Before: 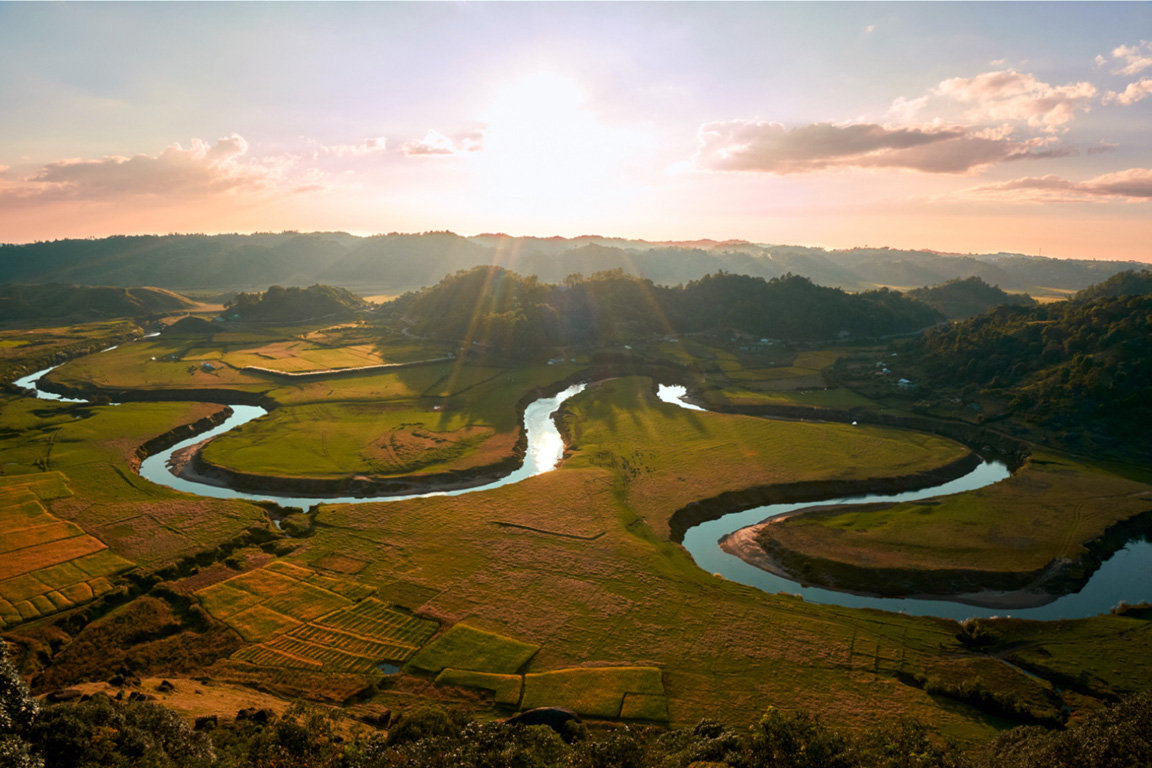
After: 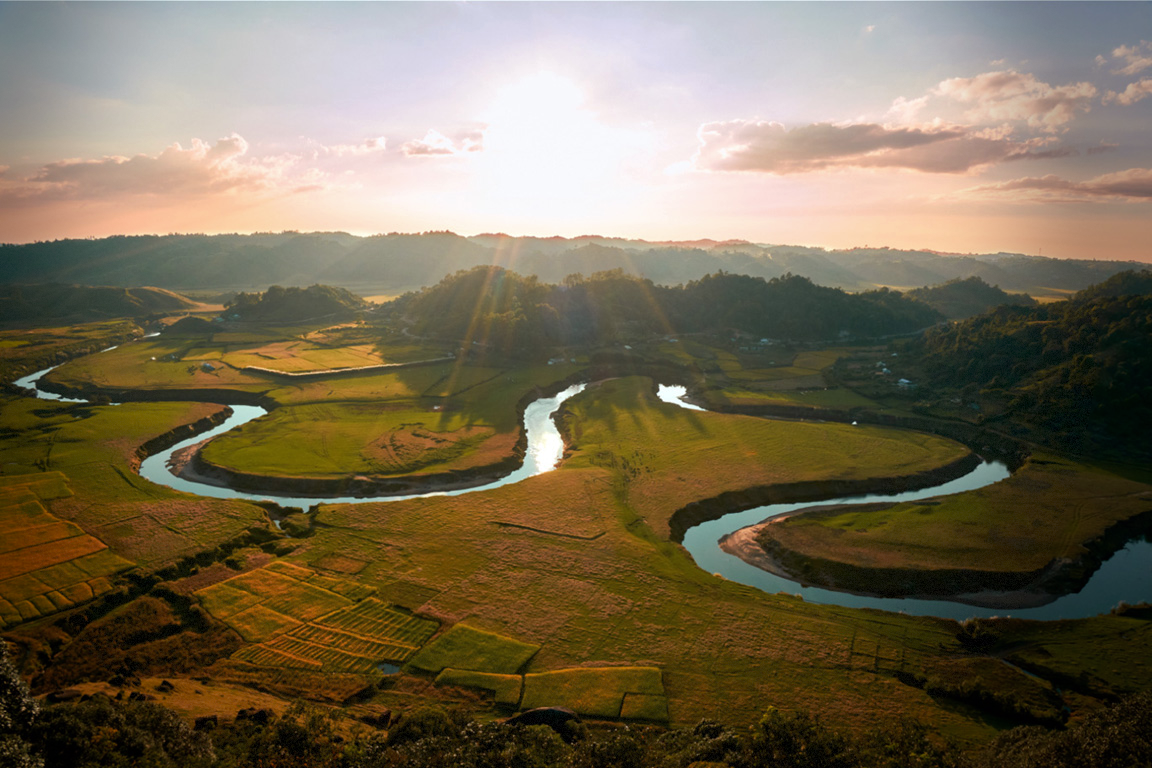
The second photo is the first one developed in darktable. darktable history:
shadows and highlights: shadows 25, highlights -25
vignetting: fall-off start 68.33%, fall-off radius 30%, saturation 0.042, center (-0.066, -0.311), width/height ratio 0.992, shape 0.85, dithering 8-bit output
